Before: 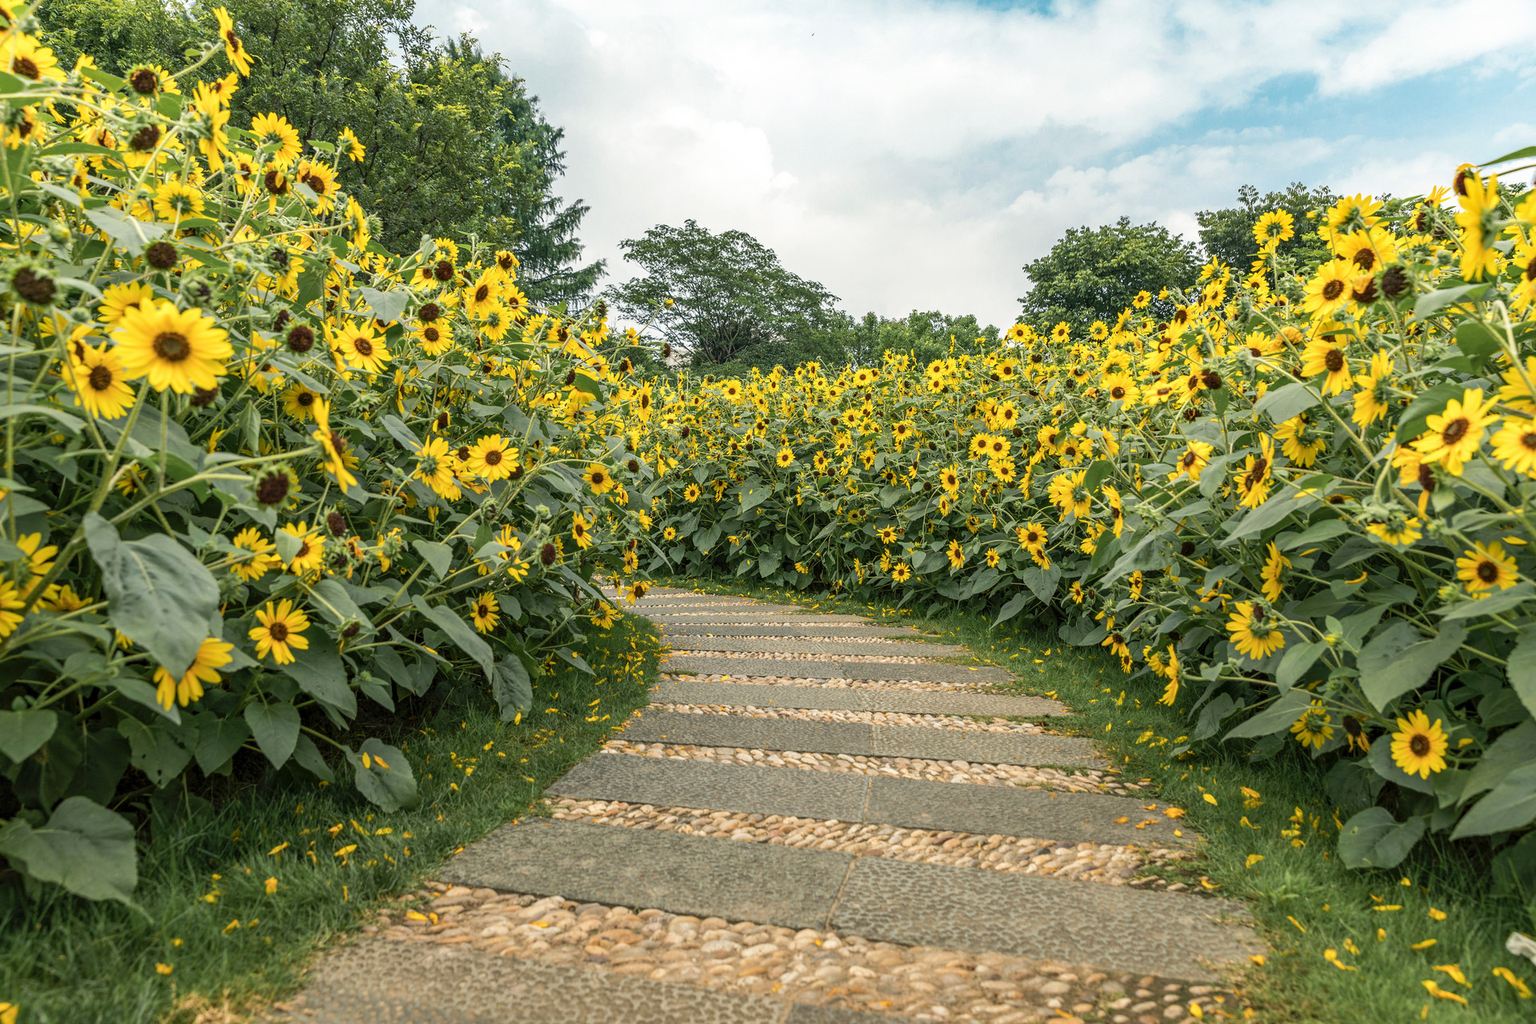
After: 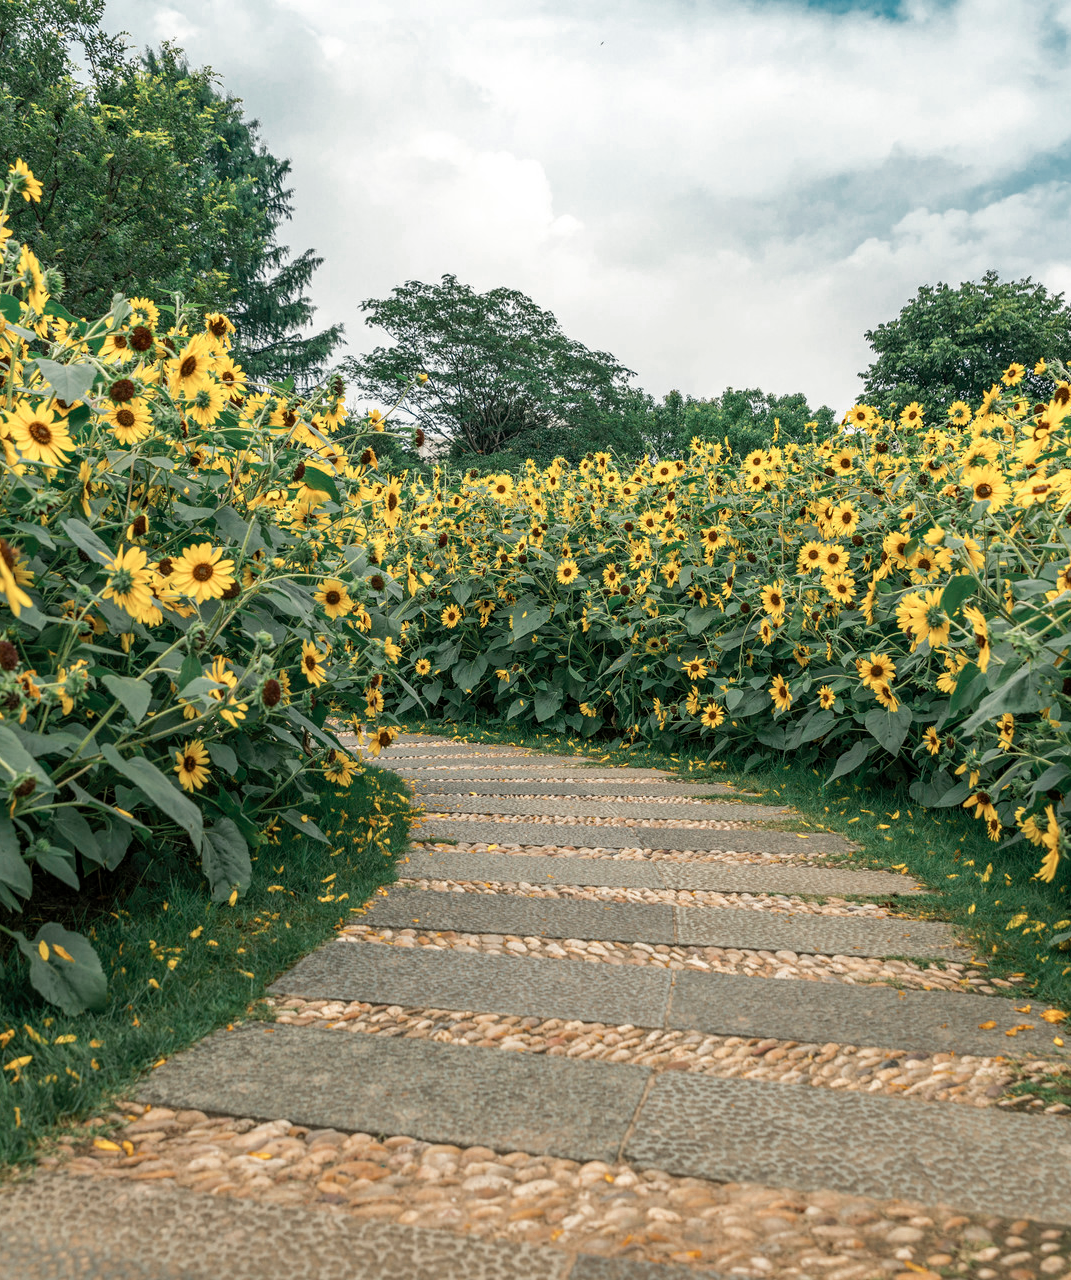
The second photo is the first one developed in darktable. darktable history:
crop: left 21.567%, right 22.277%
color zones: curves: ch0 [(0, 0.5) (0.125, 0.4) (0.25, 0.5) (0.375, 0.4) (0.5, 0.4) (0.625, 0.35) (0.75, 0.35) (0.875, 0.5)]; ch1 [(0, 0.35) (0.125, 0.45) (0.25, 0.35) (0.375, 0.35) (0.5, 0.35) (0.625, 0.35) (0.75, 0.45) (0.875, 0.35)]; ch2 [(0, 0.6) (0.125, 0.5) (0.25, 0.5) (0.375, 0.6) (0.5, 0.6) (0.625, 0.5) (0.75, 0.5) (0.875, 0.5)]
